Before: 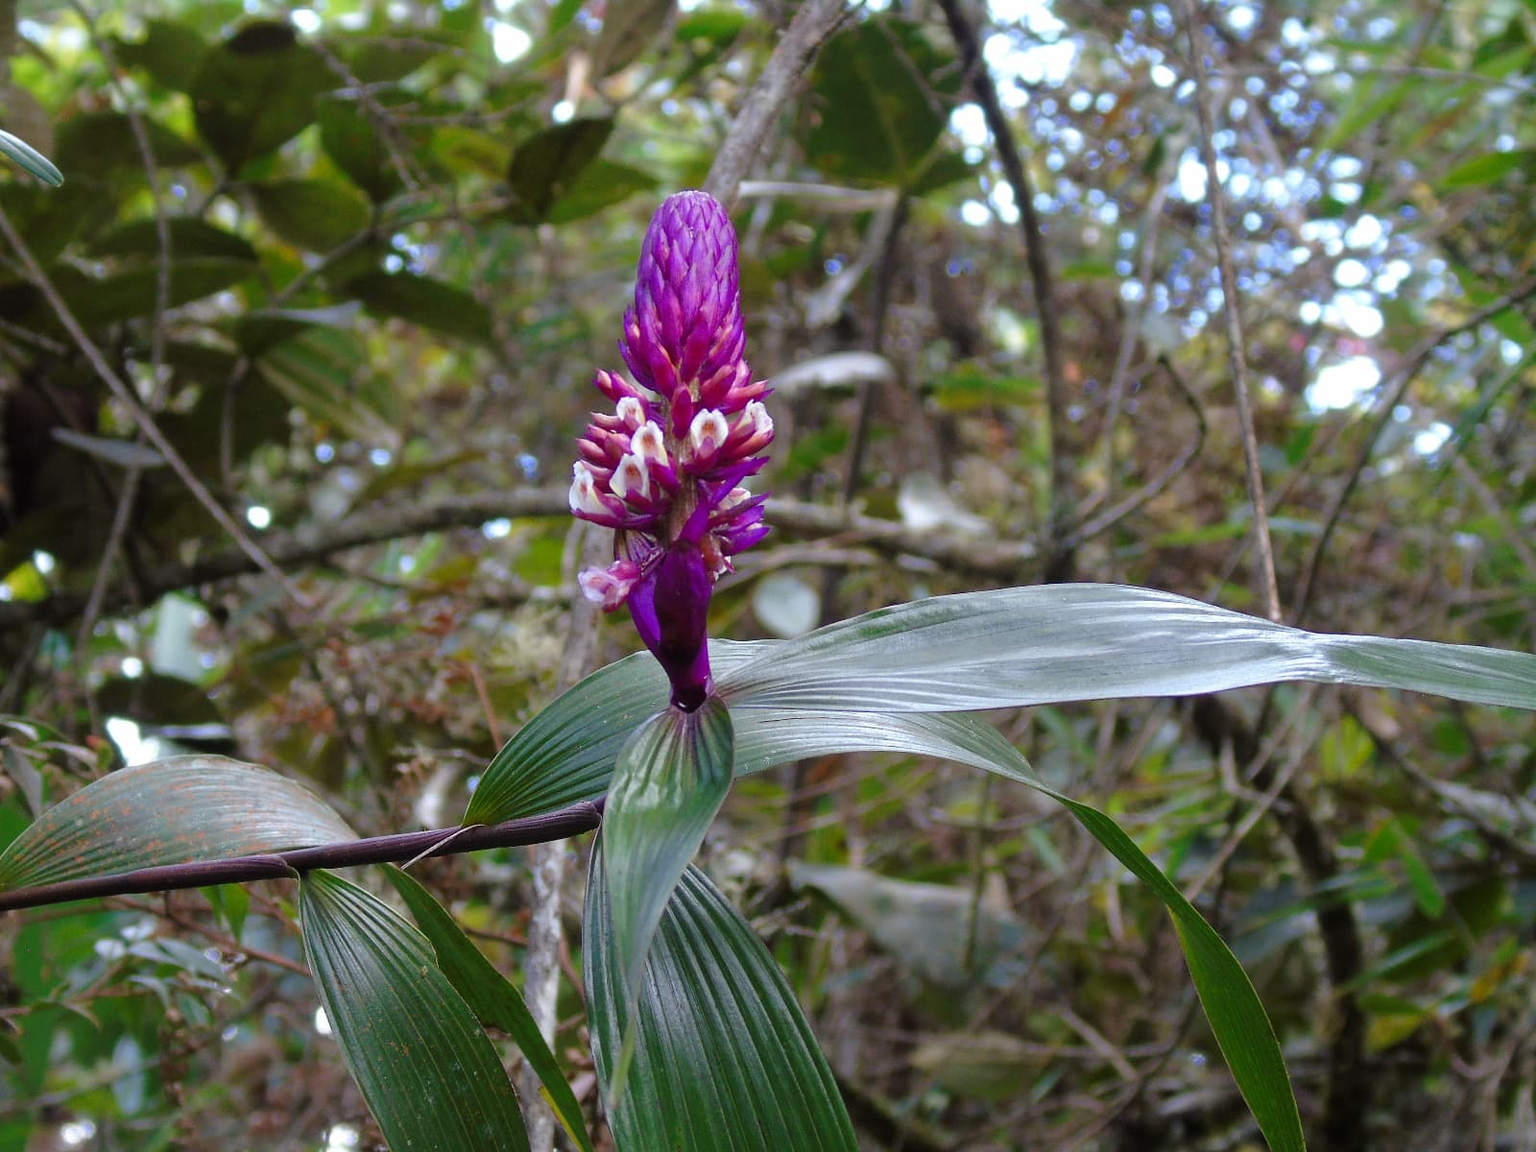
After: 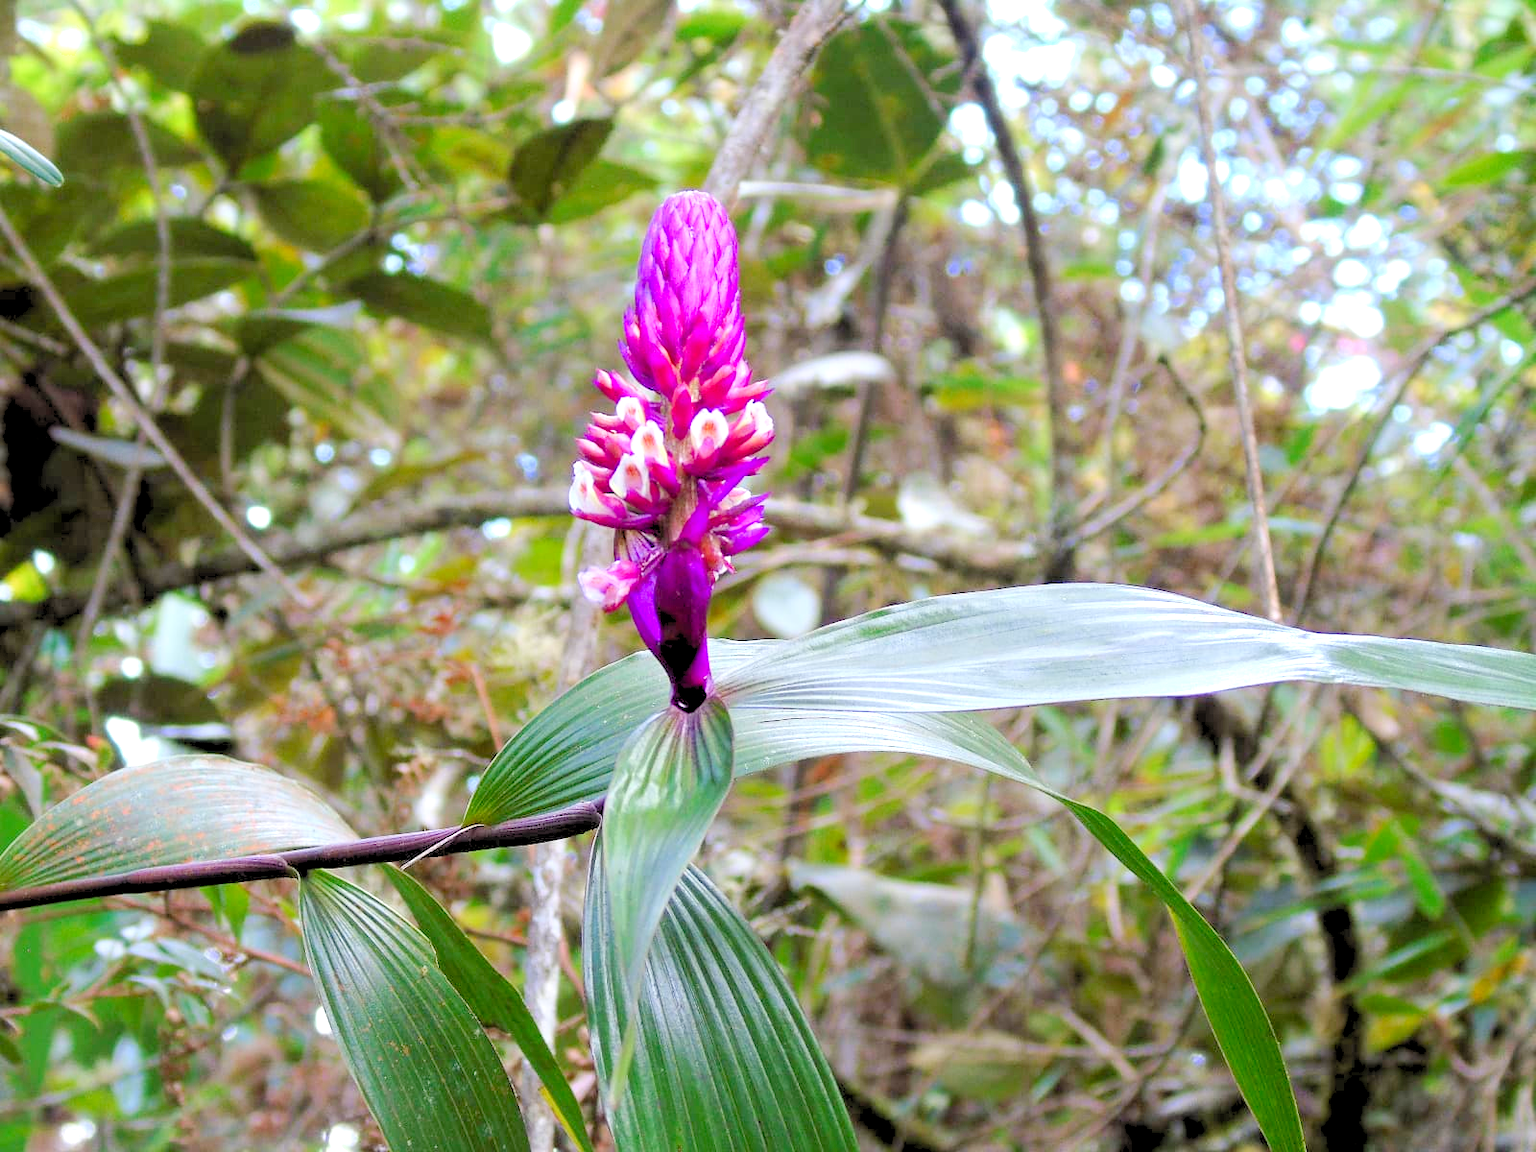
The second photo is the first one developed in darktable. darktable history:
shadows and highlights: shadows 0, highlights 40
exposure: black level correction 0.001, exposure 0.5 EV, compensate exposure bias true, compensate highlight preservation false
levels: levels [0.072, 0.414, 0.976]
